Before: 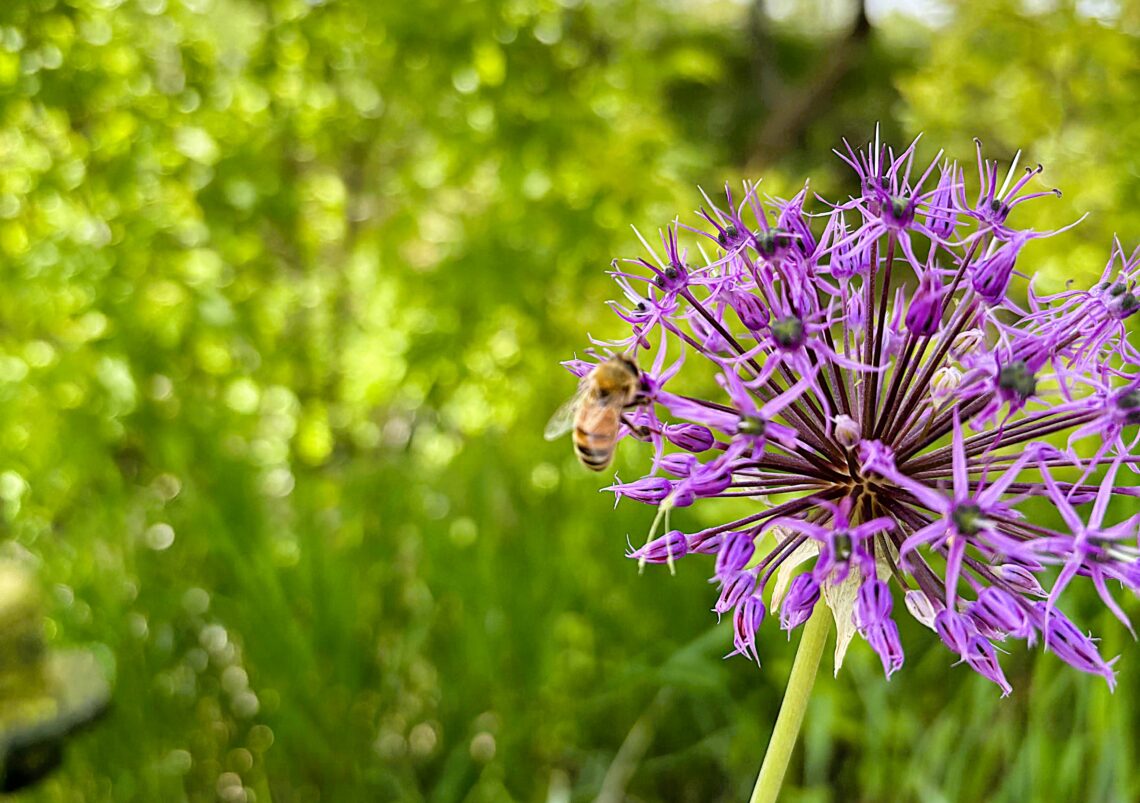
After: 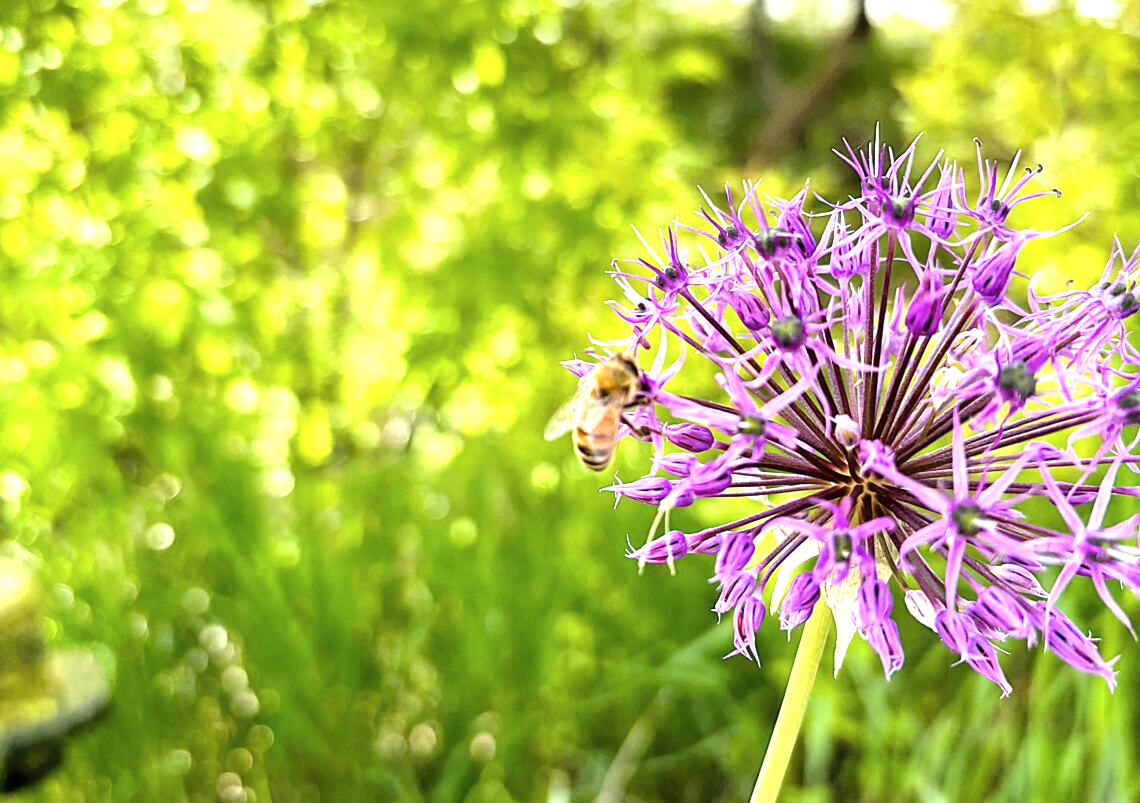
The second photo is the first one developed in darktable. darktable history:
exposure: black level correction 0, exposure 1 EV, compensate exposure bias true, compensate highlight preservation false
contrast brightness saturation: saturation -0.047
